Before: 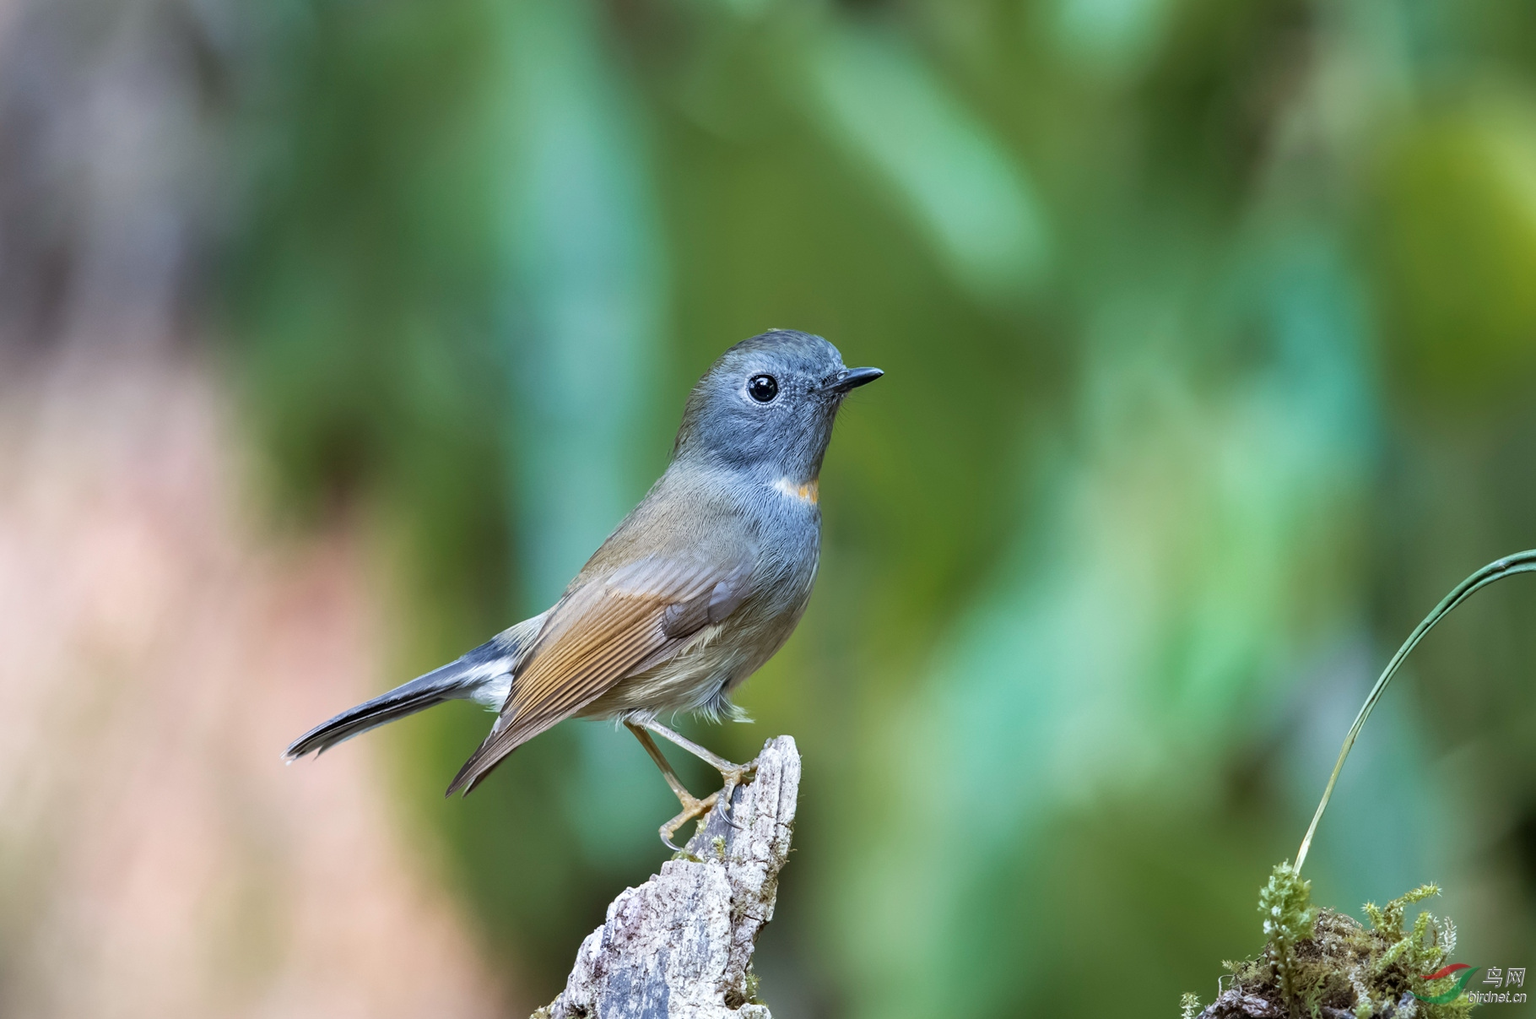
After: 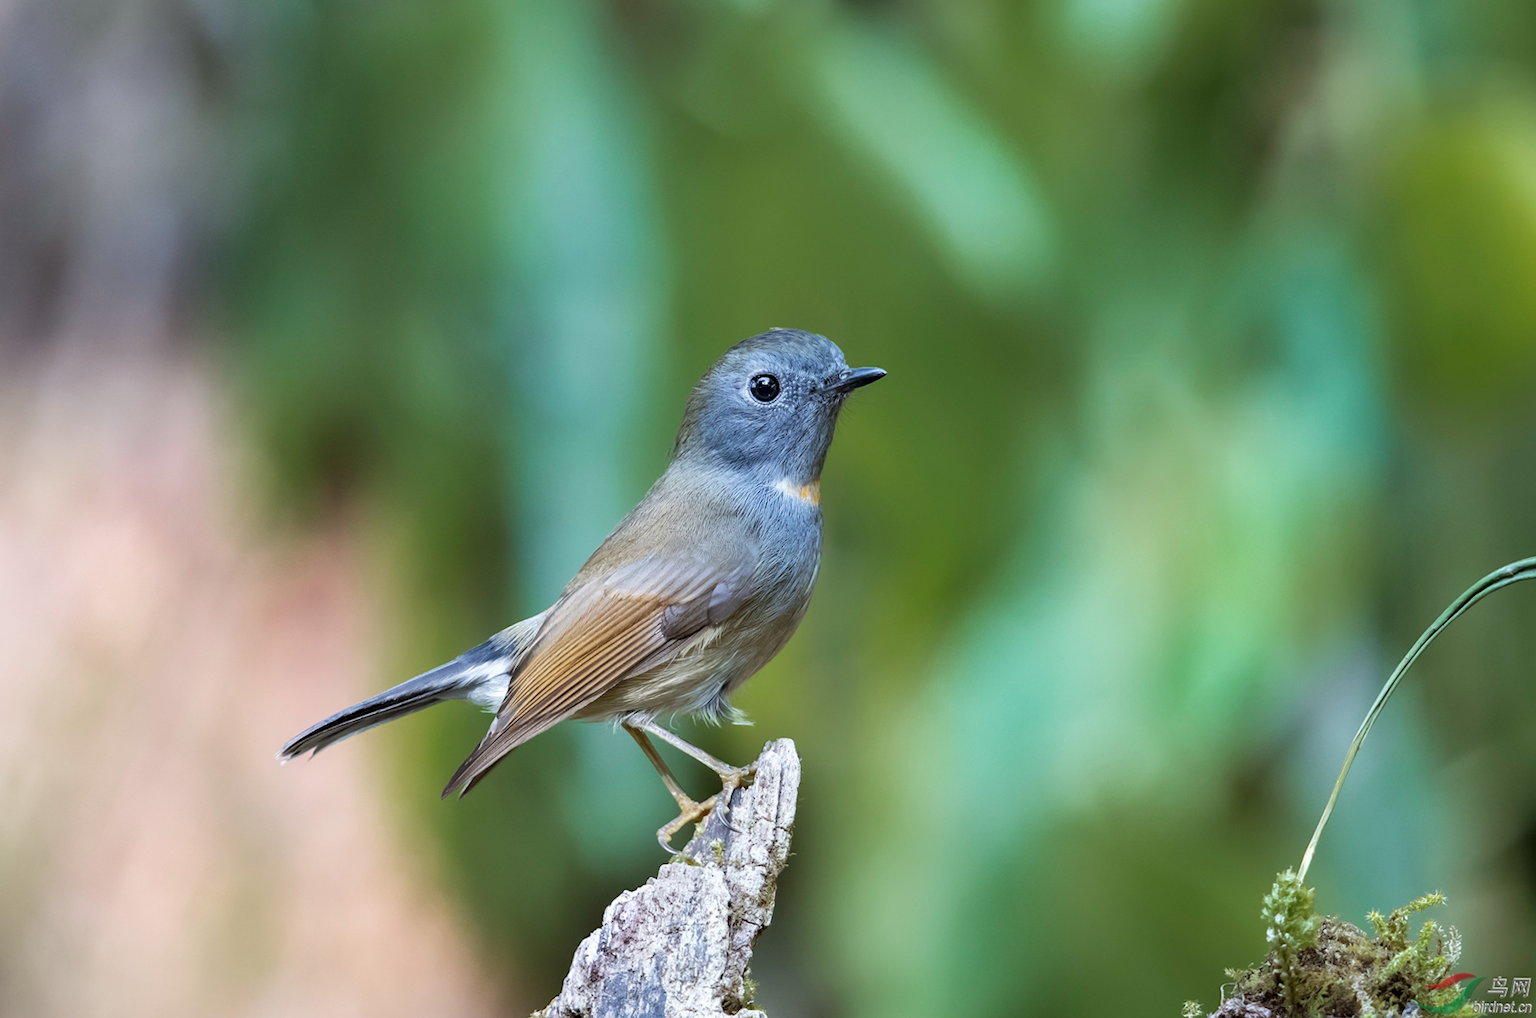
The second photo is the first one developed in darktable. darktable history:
crop and rotate: angle -0.368°
